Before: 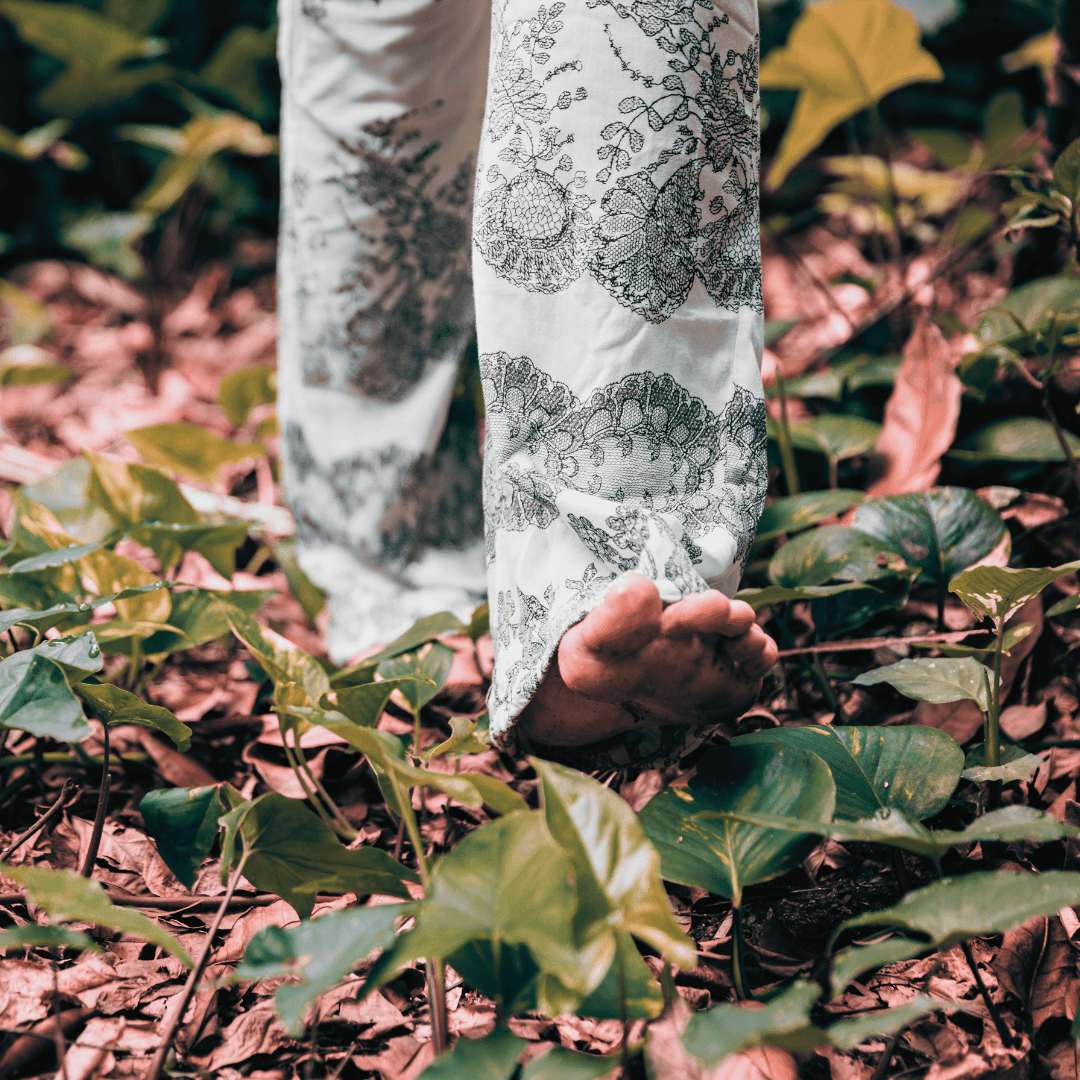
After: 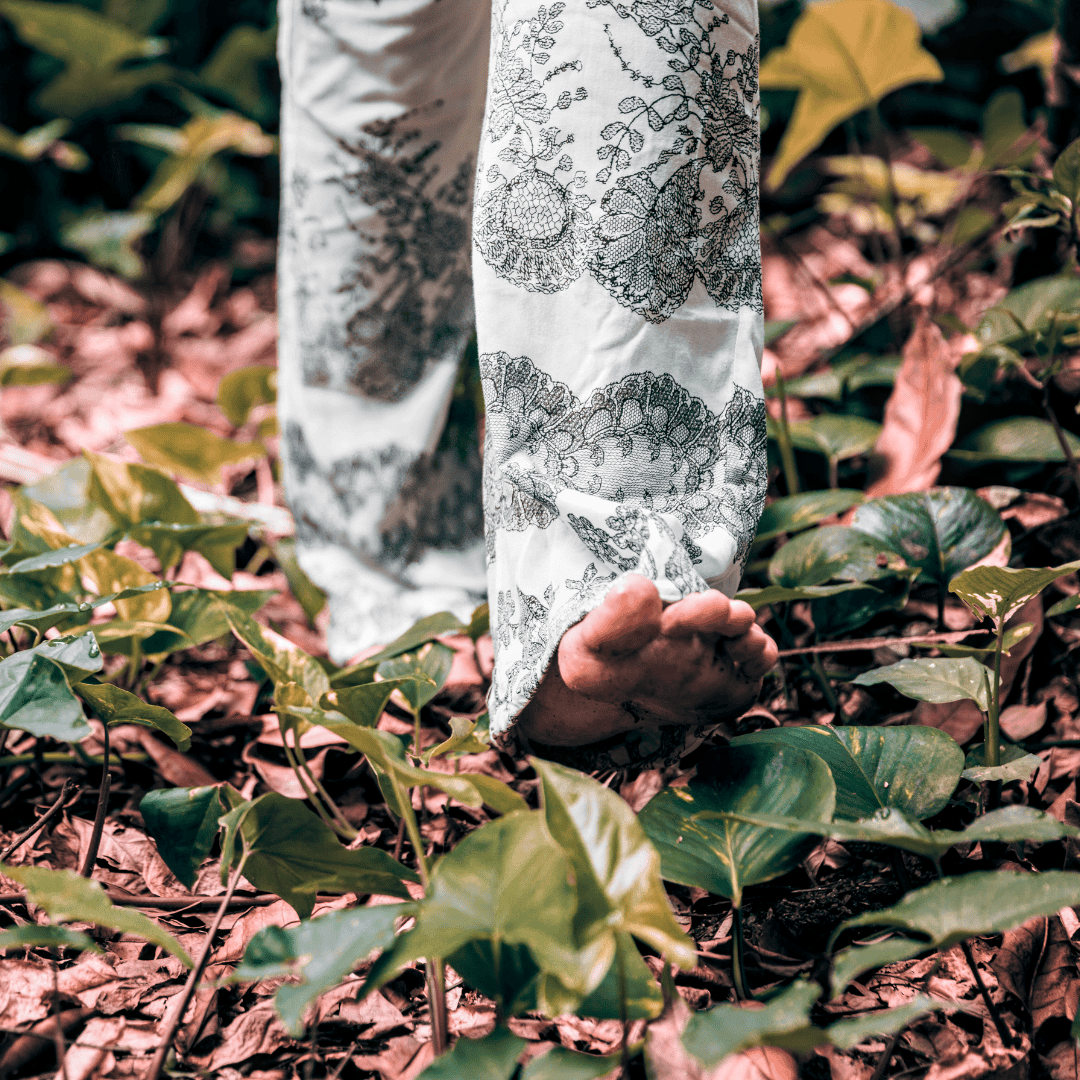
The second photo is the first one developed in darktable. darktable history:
local contrast: highlights 90%, shadows 81%
